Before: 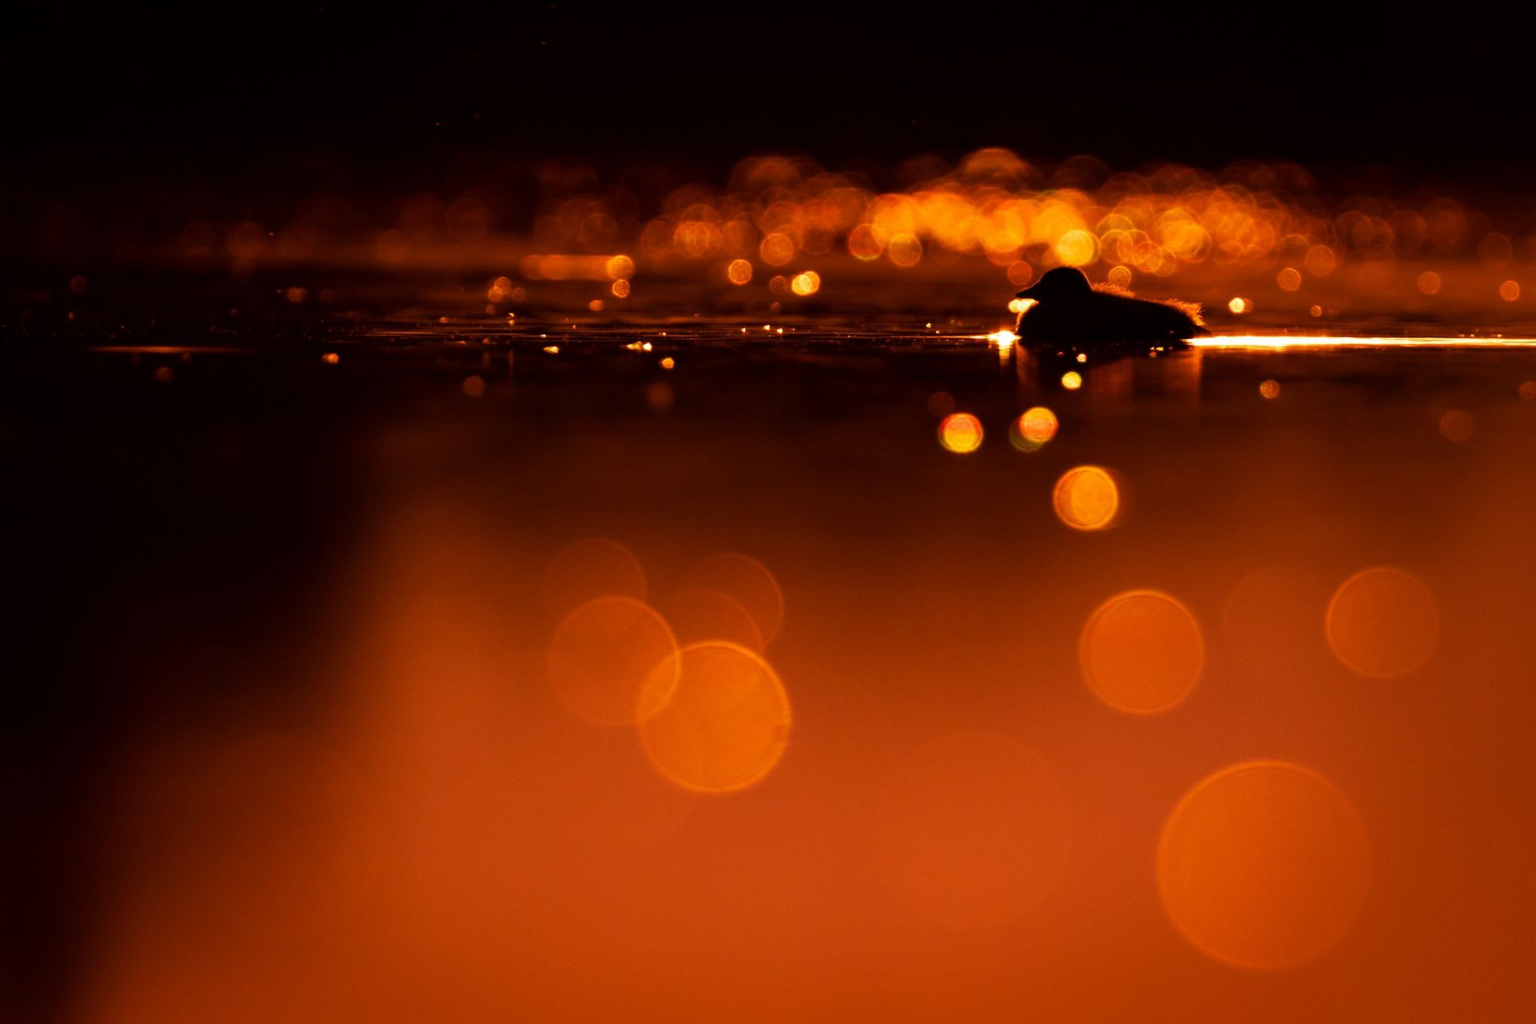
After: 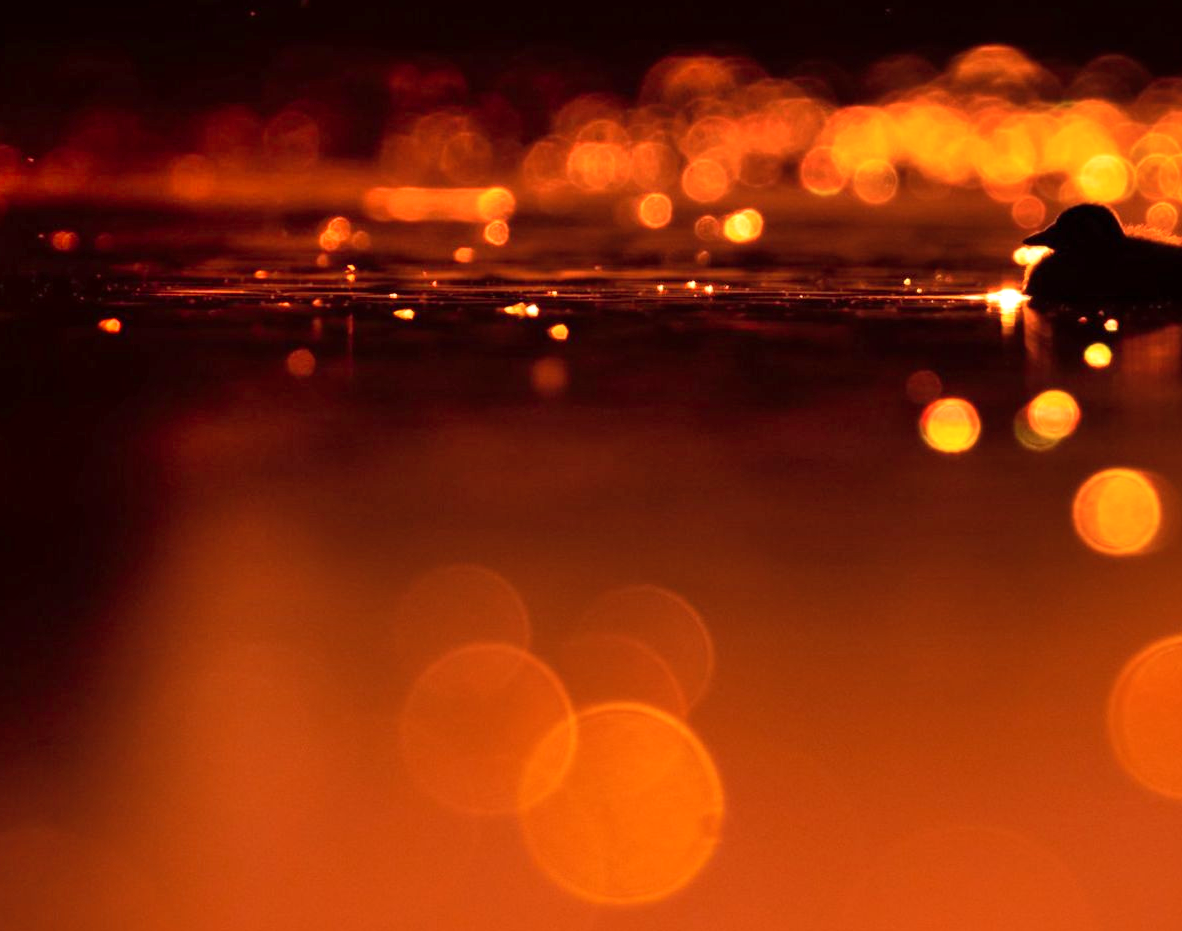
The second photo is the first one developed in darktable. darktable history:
exposure: exposure 0.3 EV, compensate highlight preservation false
crop: left 16.202%, top 11.208%, right 26.045%, bottom 20.557%
white balance: emerald 1
shadows and highlights: white point adjustment 1, soften with gaussian
